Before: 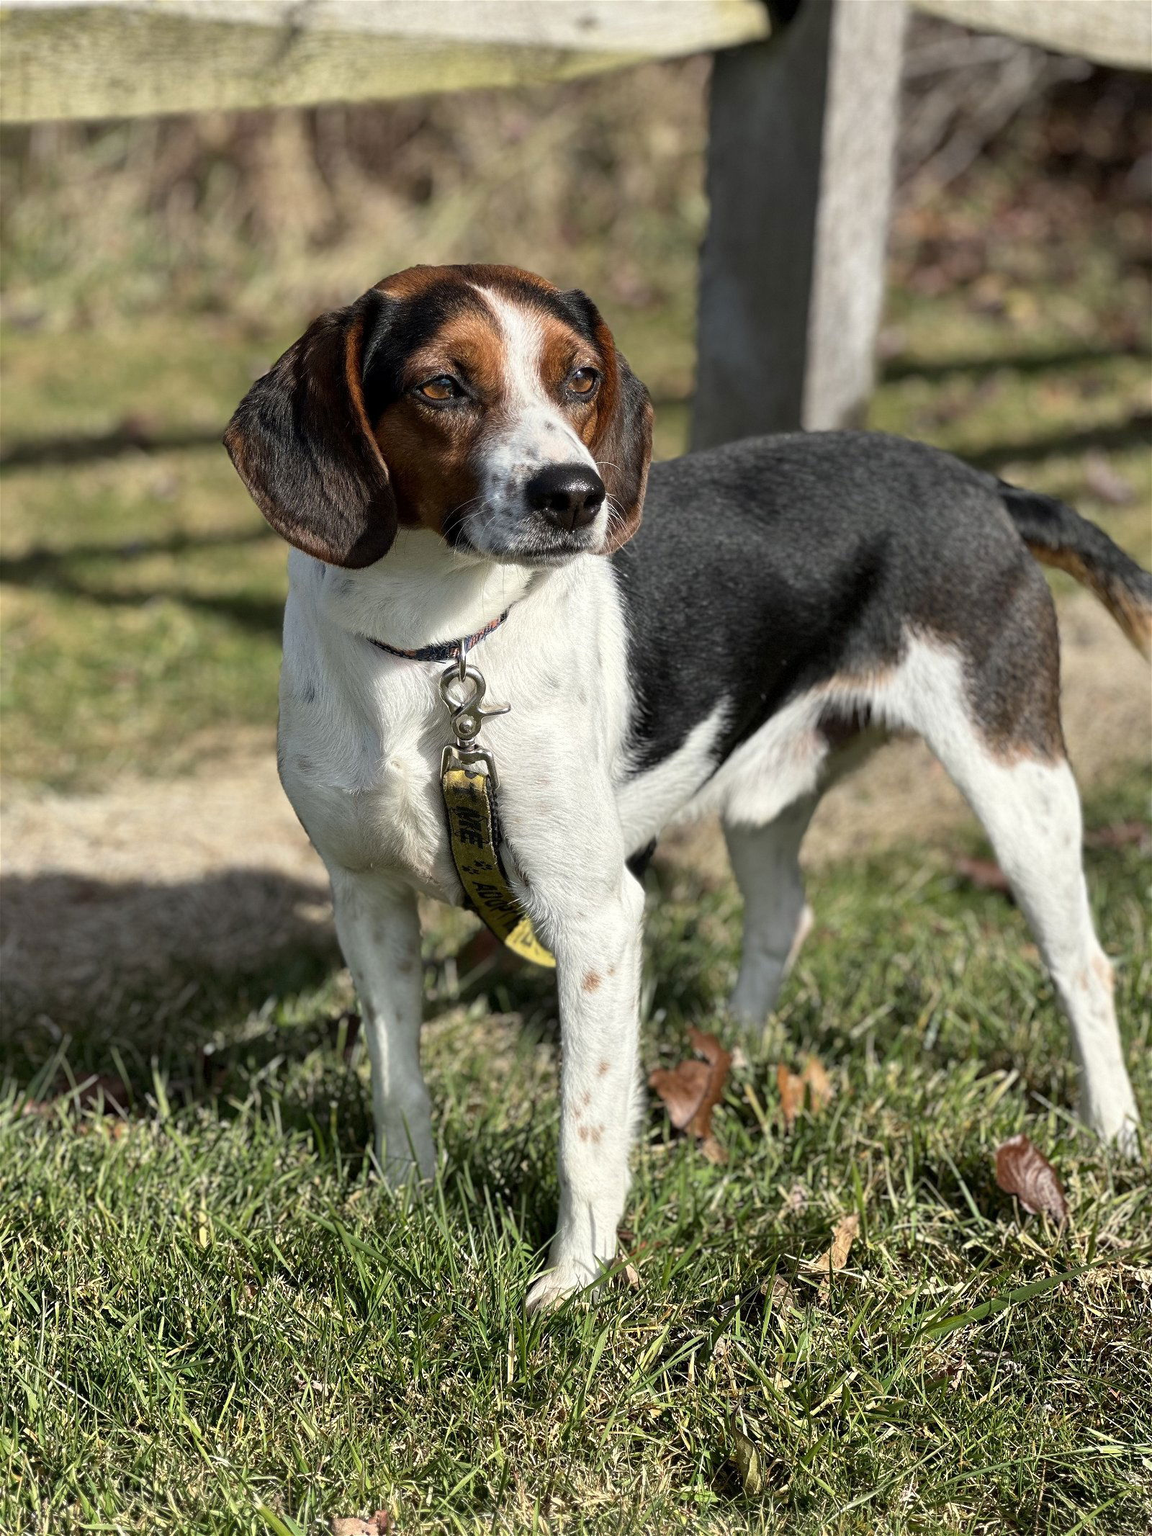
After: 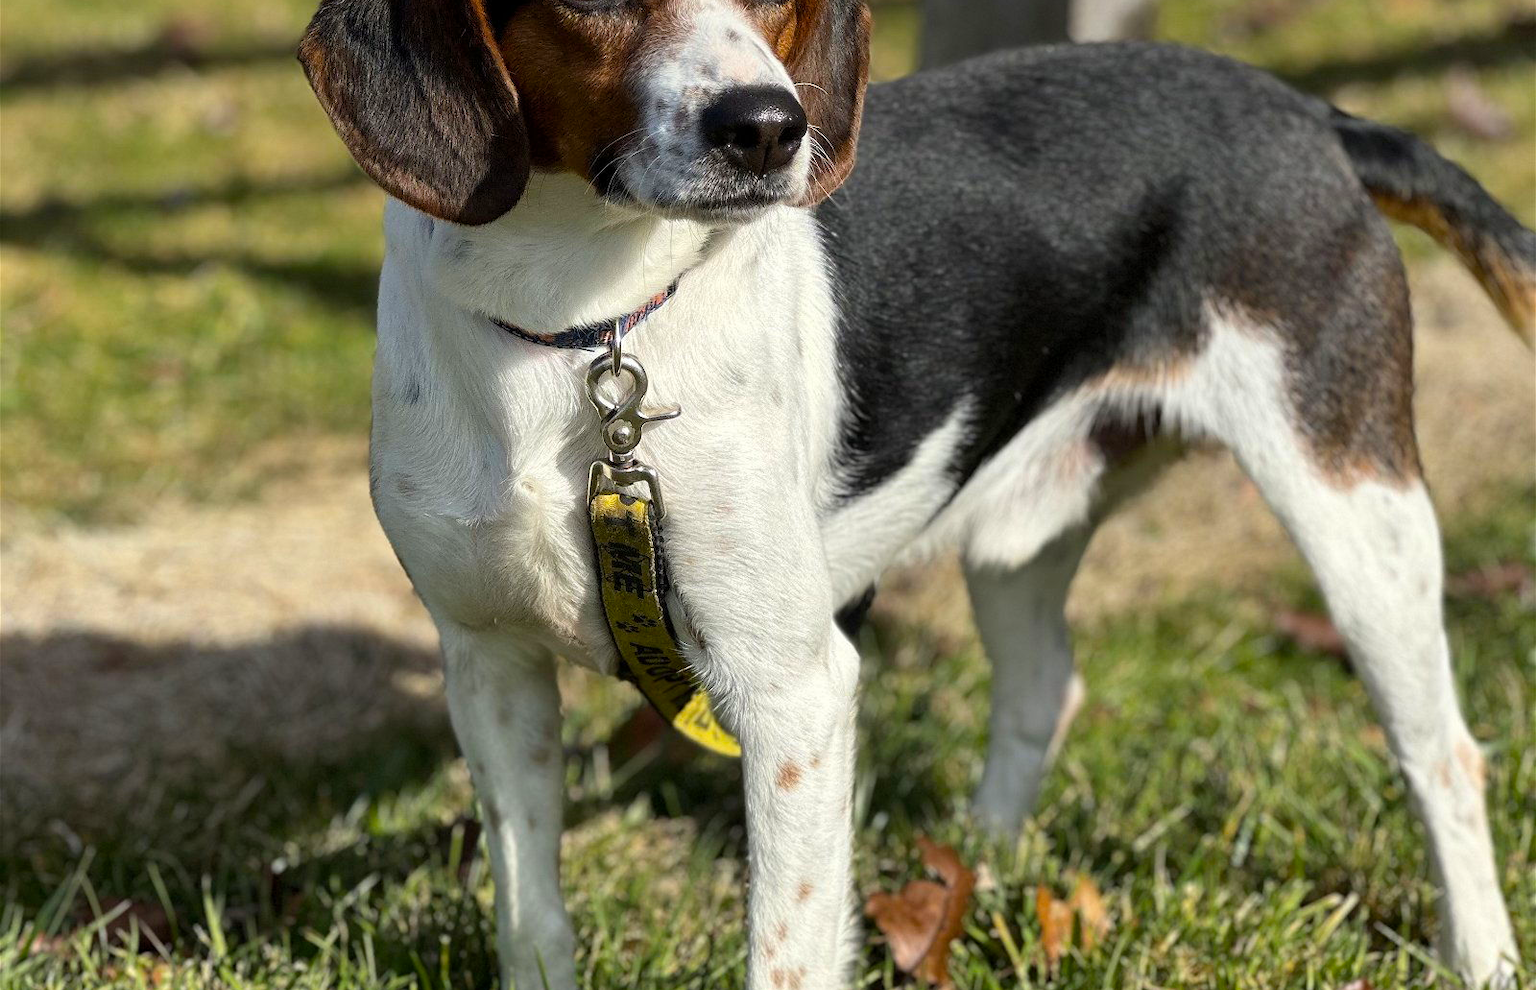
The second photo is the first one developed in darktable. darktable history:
crop and rotate: top 26.056%, bottom 25.543%
color balance rgb: perceptual saturation grading › global saturation 25%, global vibrance 20%
